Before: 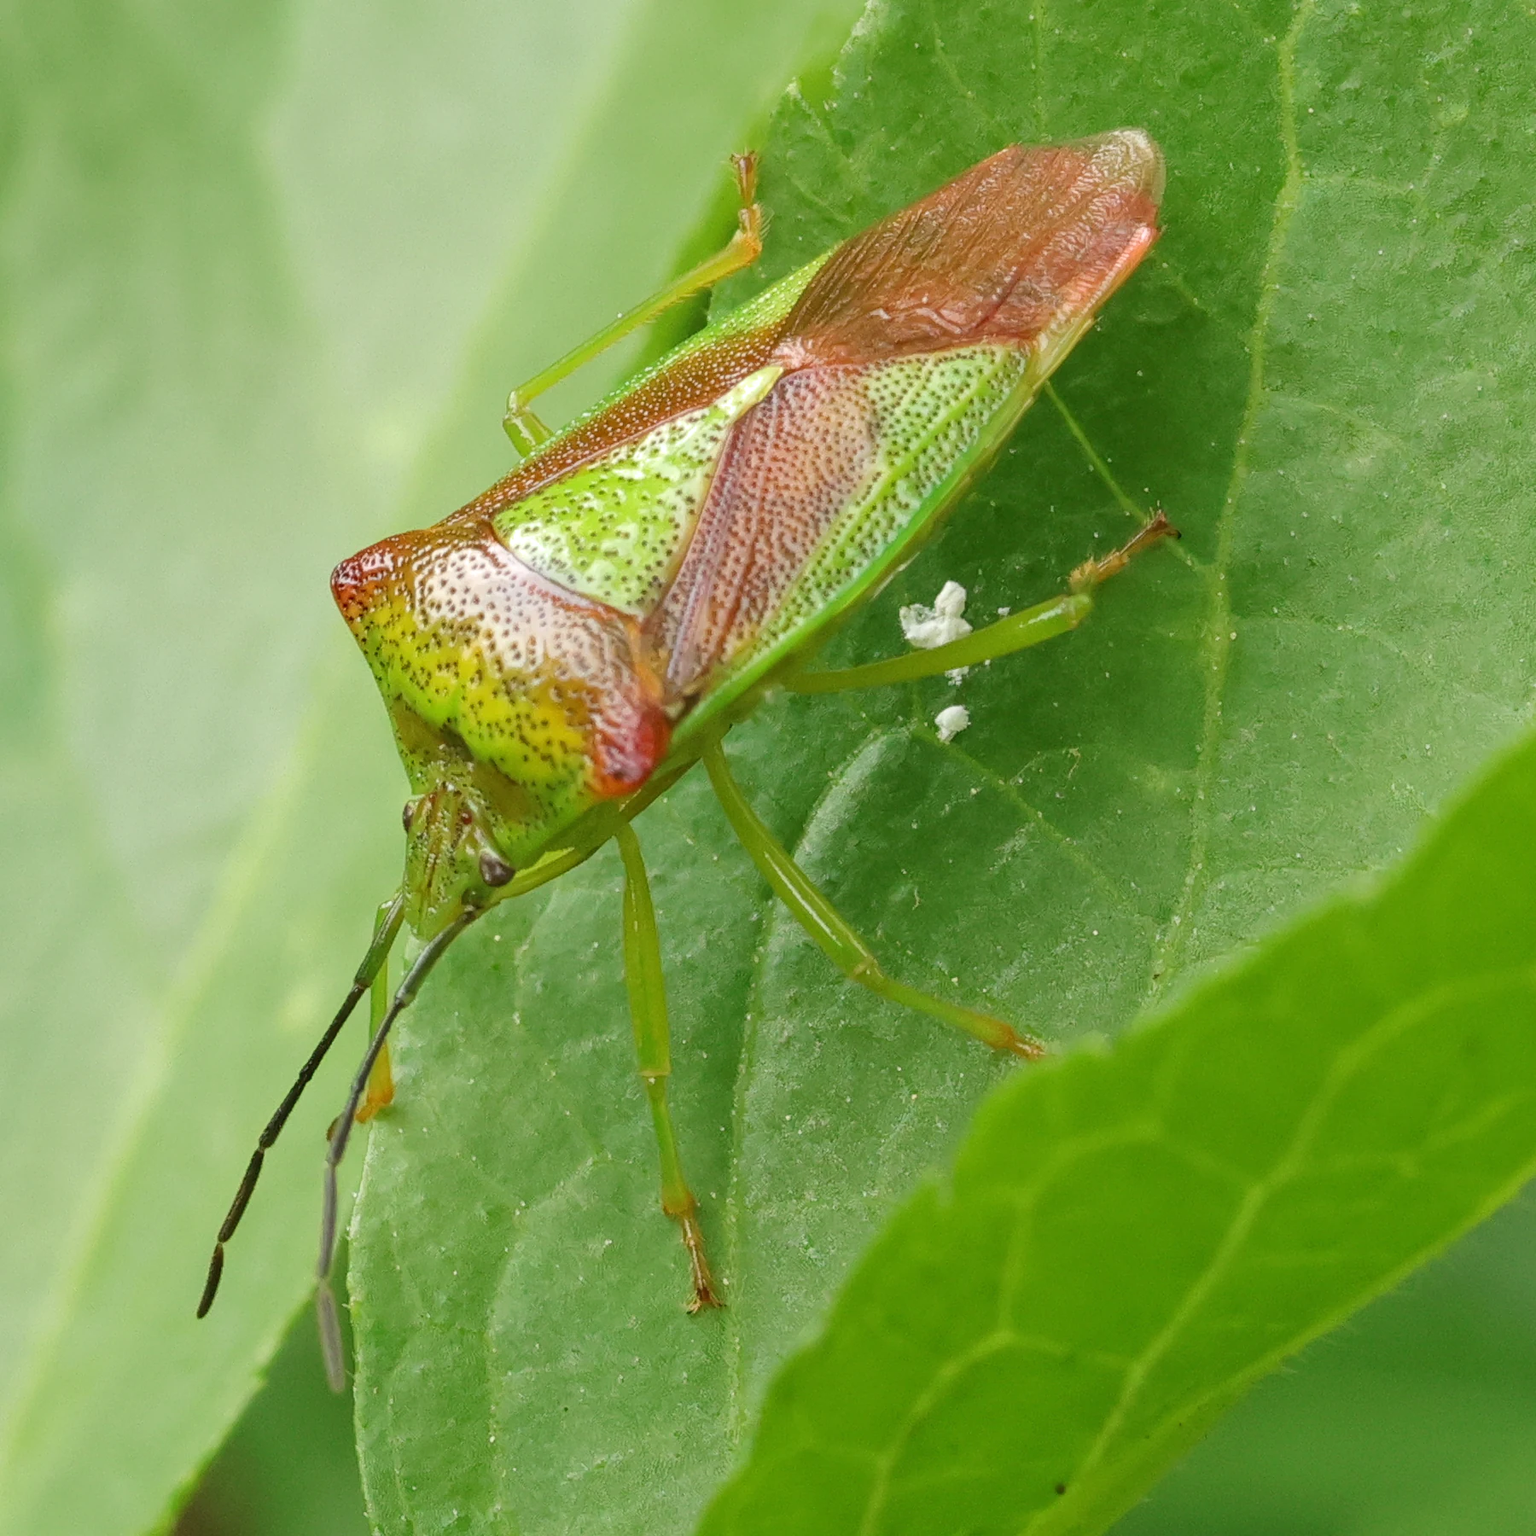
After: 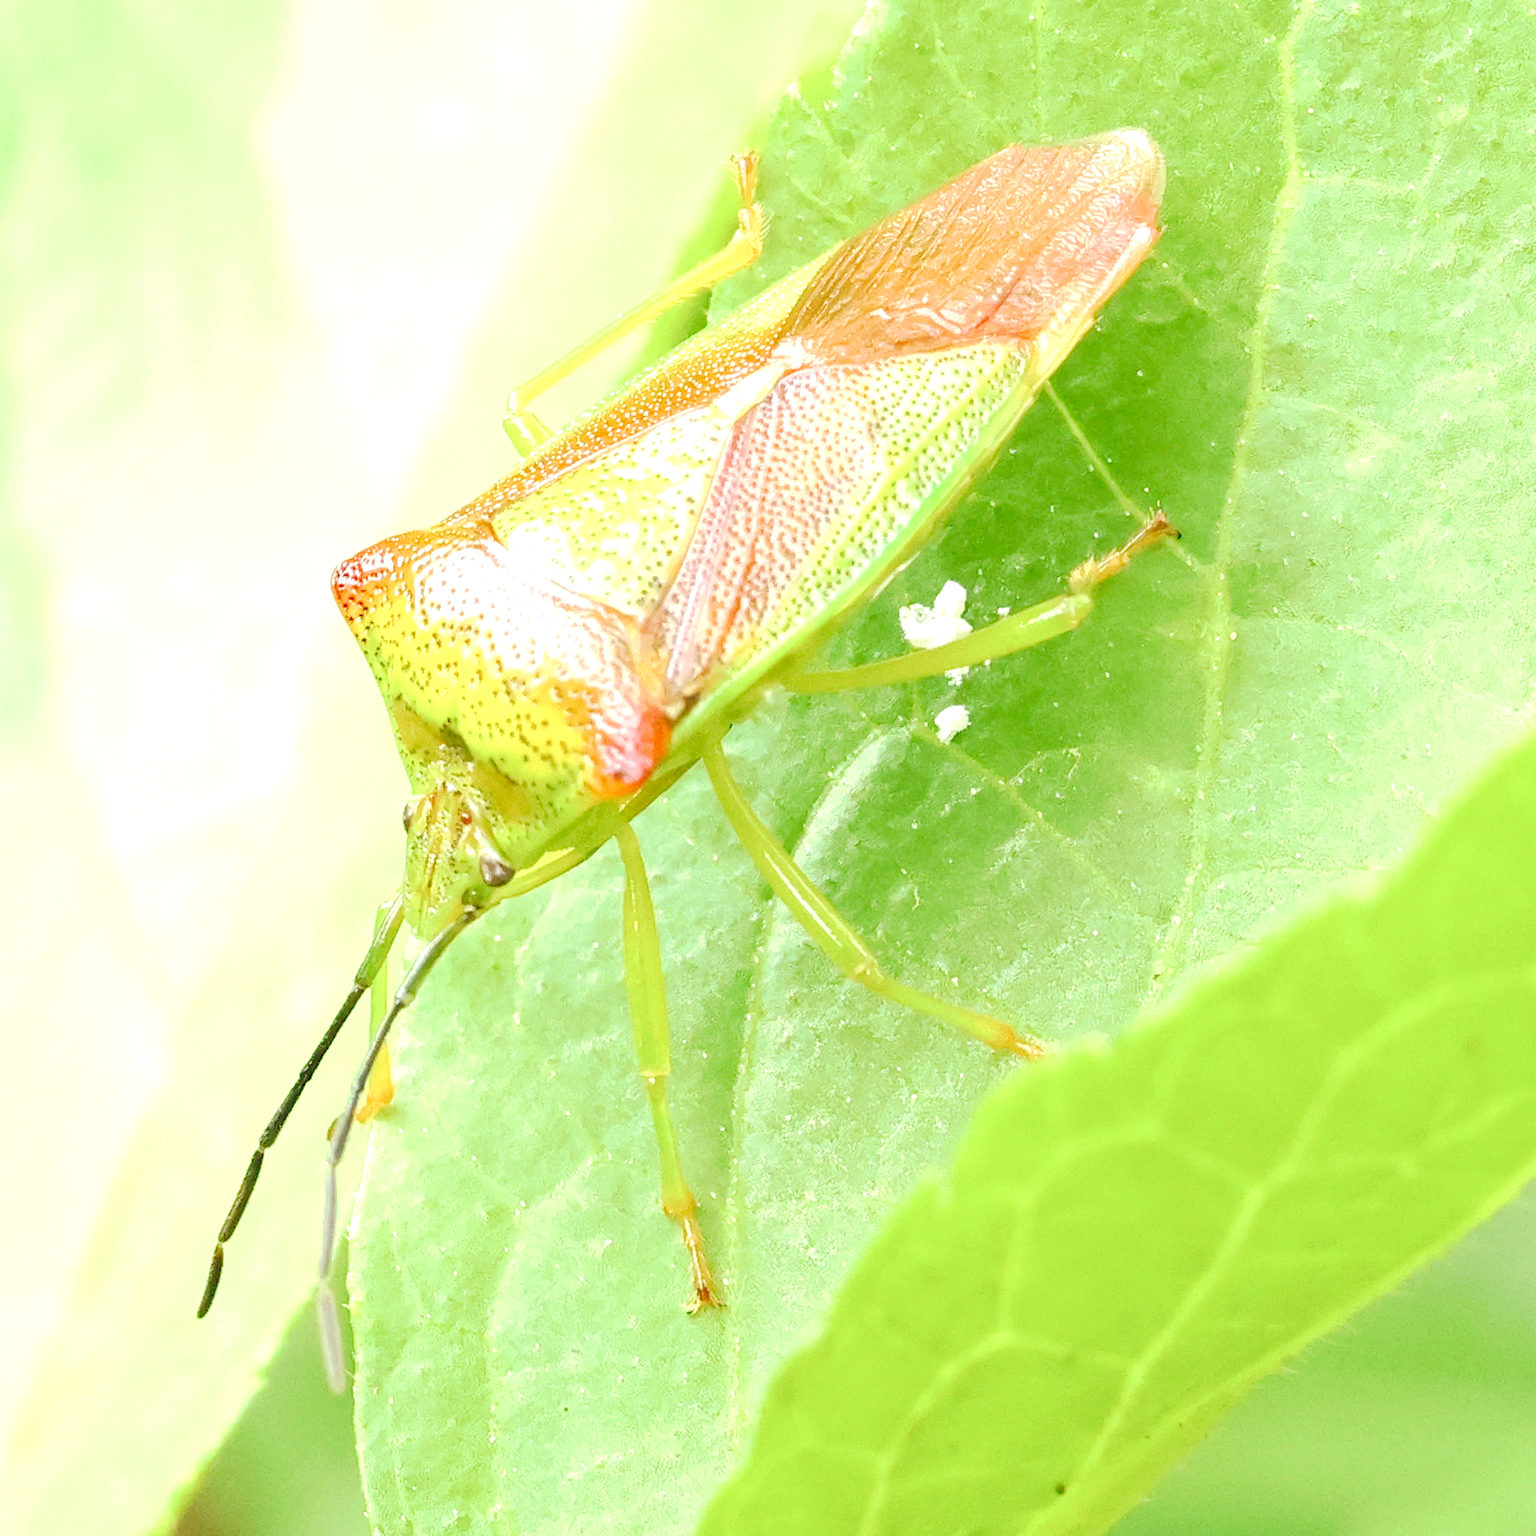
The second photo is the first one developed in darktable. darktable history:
tone curve: curves: ch0 [(0, 0) (0.003, 0.039) (0.011, 0.041) (0.025, 0.048) (0.044, 0.065) (0.069, 0.084) (0.1, 0.104) (0.136, 0.137) (0.177, 0.19) (0.224, 0.245) (0.277, 0.32) (0.335, 0.409) (0.399, 0.496) (0.468, 0.58) (0.543, 0.656) (0.623, 0.733) (0.709, 0.796) (0.801, 0.852) (0.898, 0.93) (1, 1)], preserve colors none
exposure: black level correction 0, exposure 1.466 EV, compensate exposure bias true, compensate highlight preservation false
local contrast: mode bilateral grid, contrast 99, coarseness 99, detail 91%, midtone range 0.2
